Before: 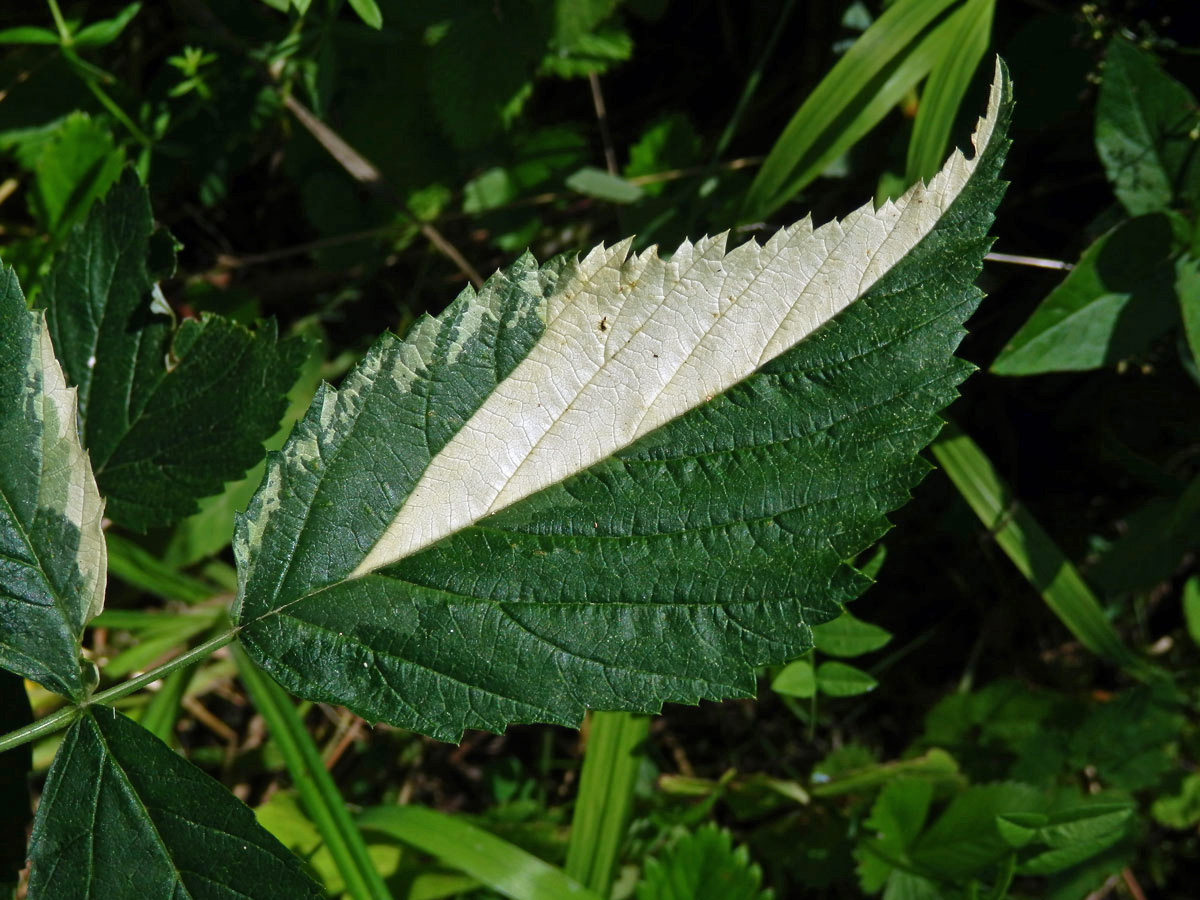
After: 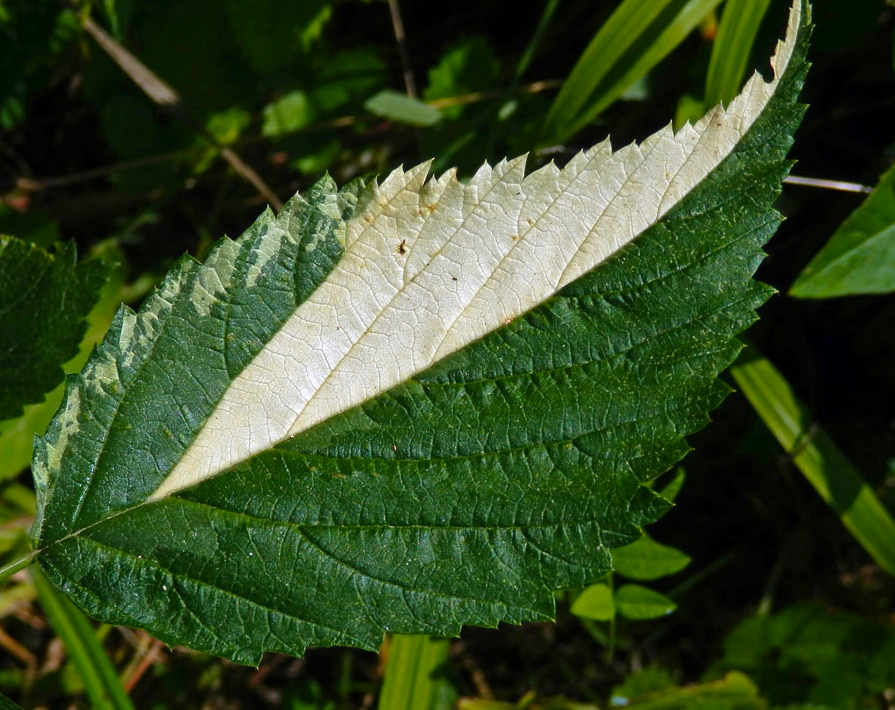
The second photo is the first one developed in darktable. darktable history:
color zones: curves: ch1 [(0.24, 0.629) (0.75, 0.5)]; ch2 [(0.255, 0.454) (0.745, 0.491)]
crop: left 16.763%, top 8.59%, right 8.636%, bottom 12.423%
